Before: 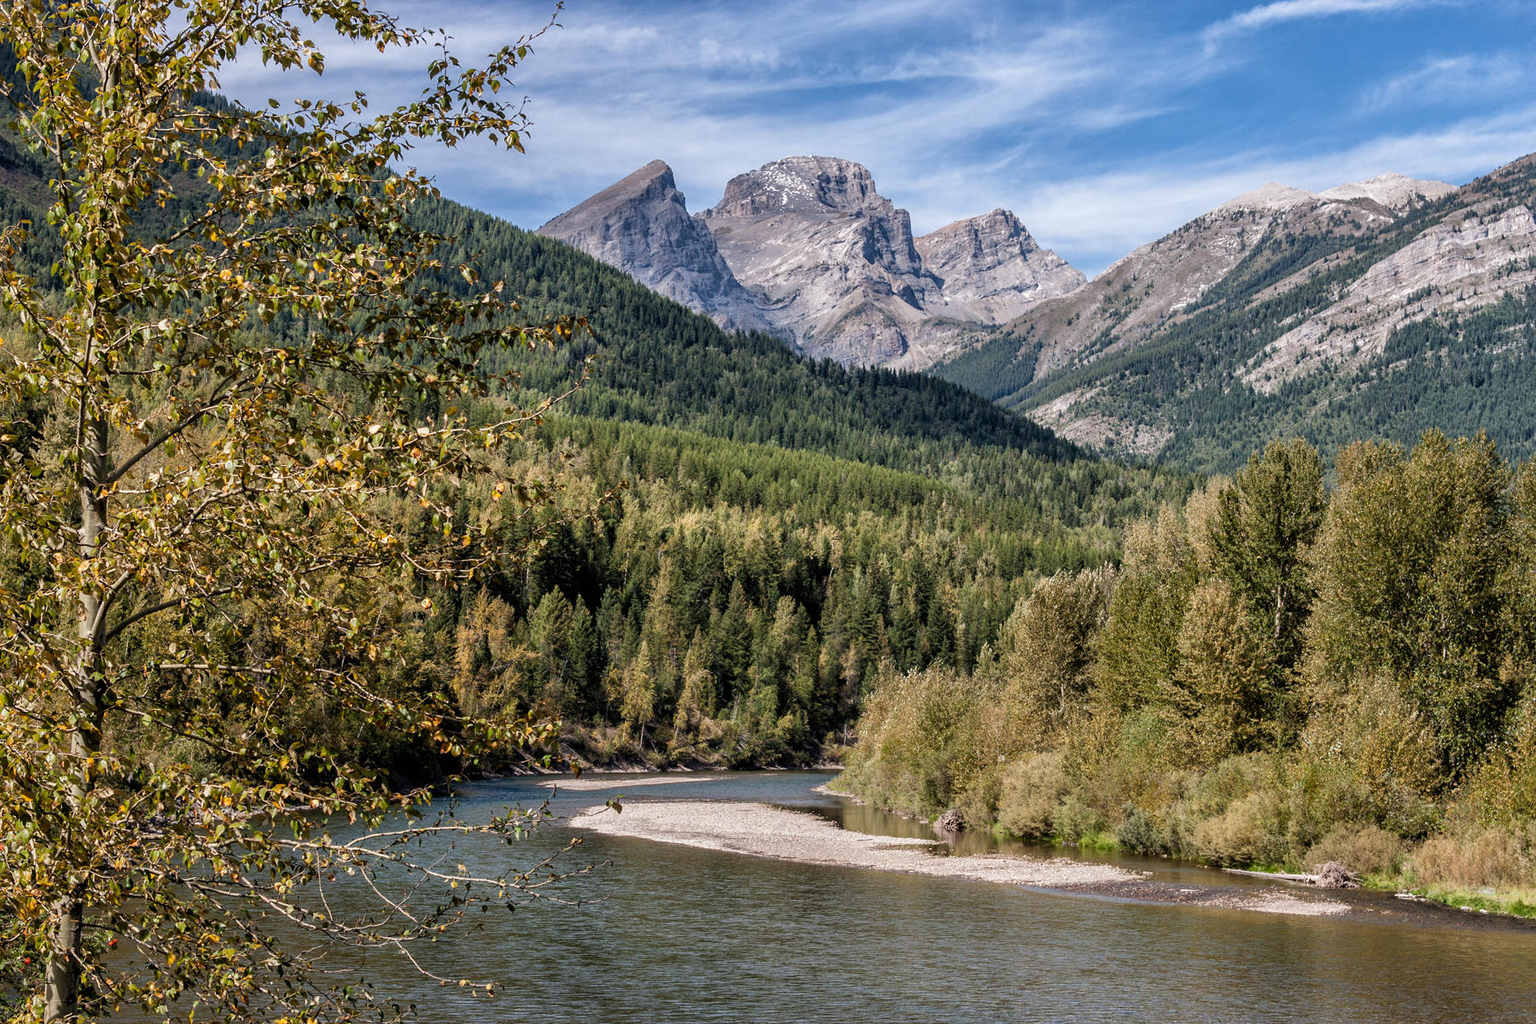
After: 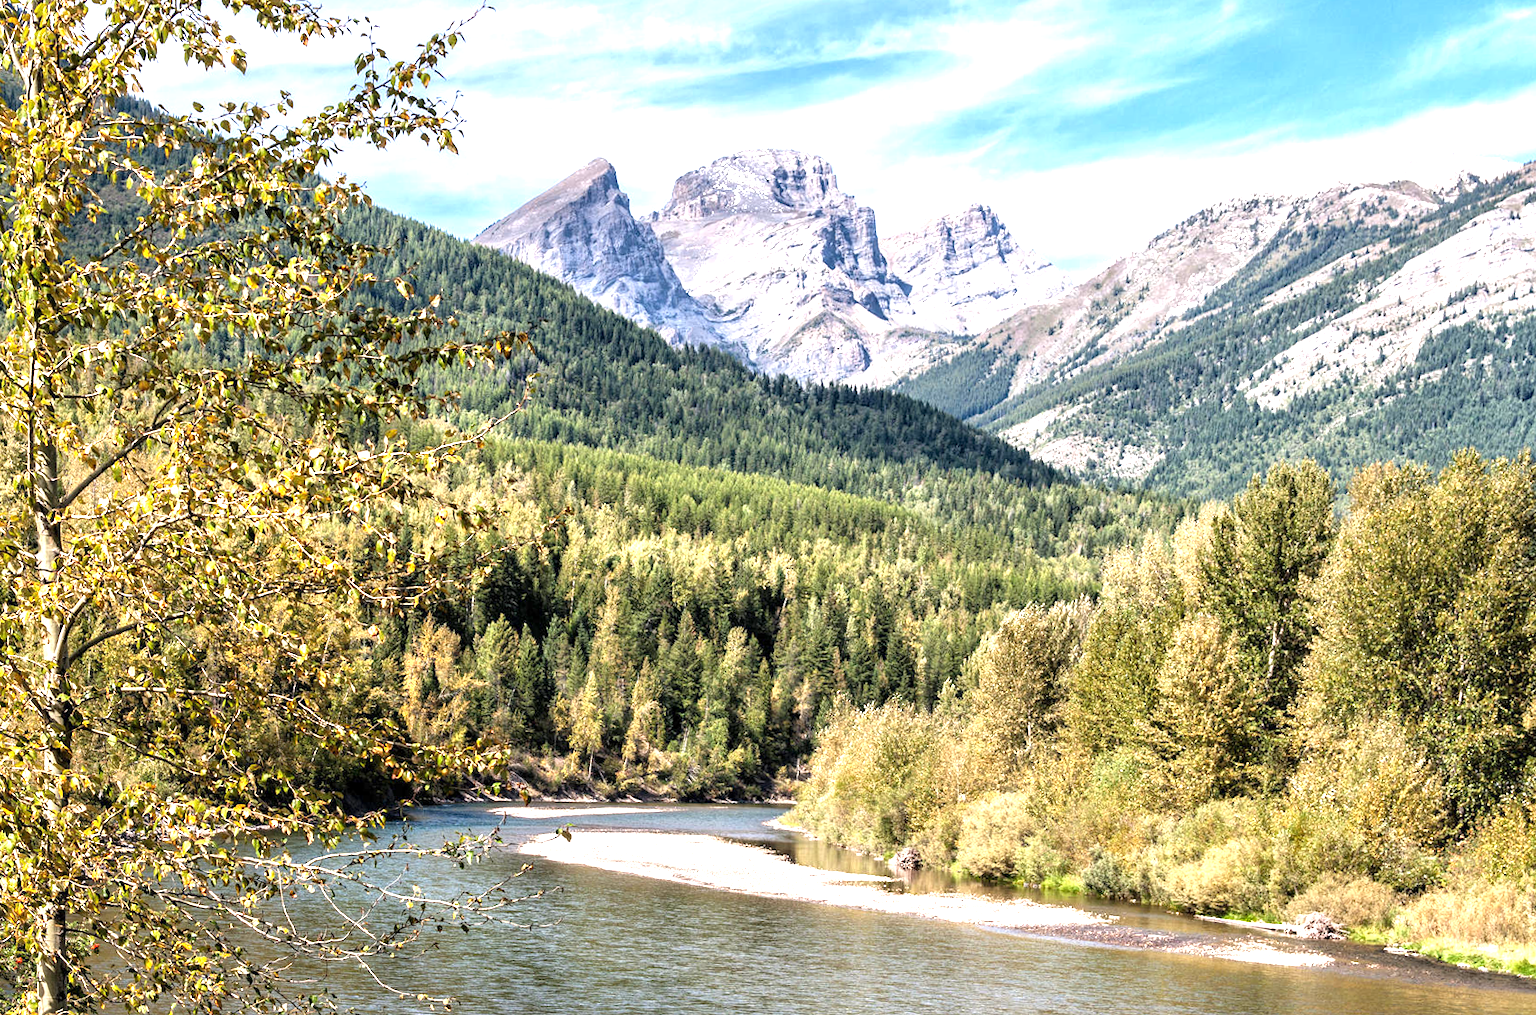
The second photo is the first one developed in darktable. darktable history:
exposure: exposure 1.5 EV, compensate highlight preservation false
rotate and perspective: rotation 0.062°, lens shift (vertical) 0.115, lens shift (horizontal) -0.133, crop left 0.047, crop right 0.94, crop top 0.061, crop bottom 0.94
